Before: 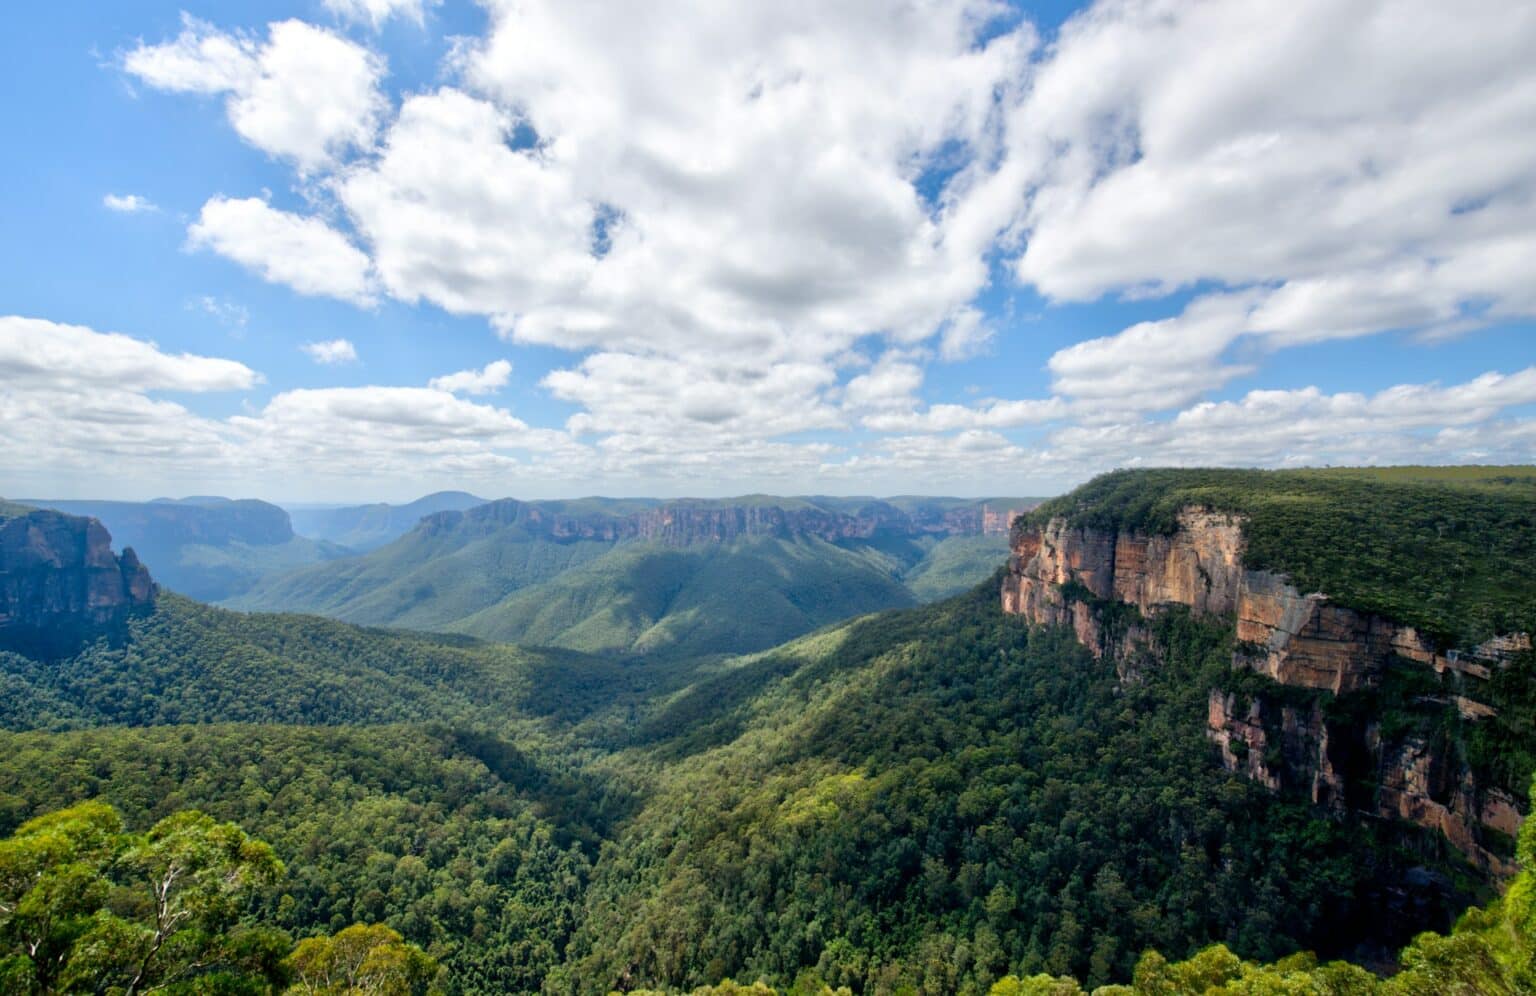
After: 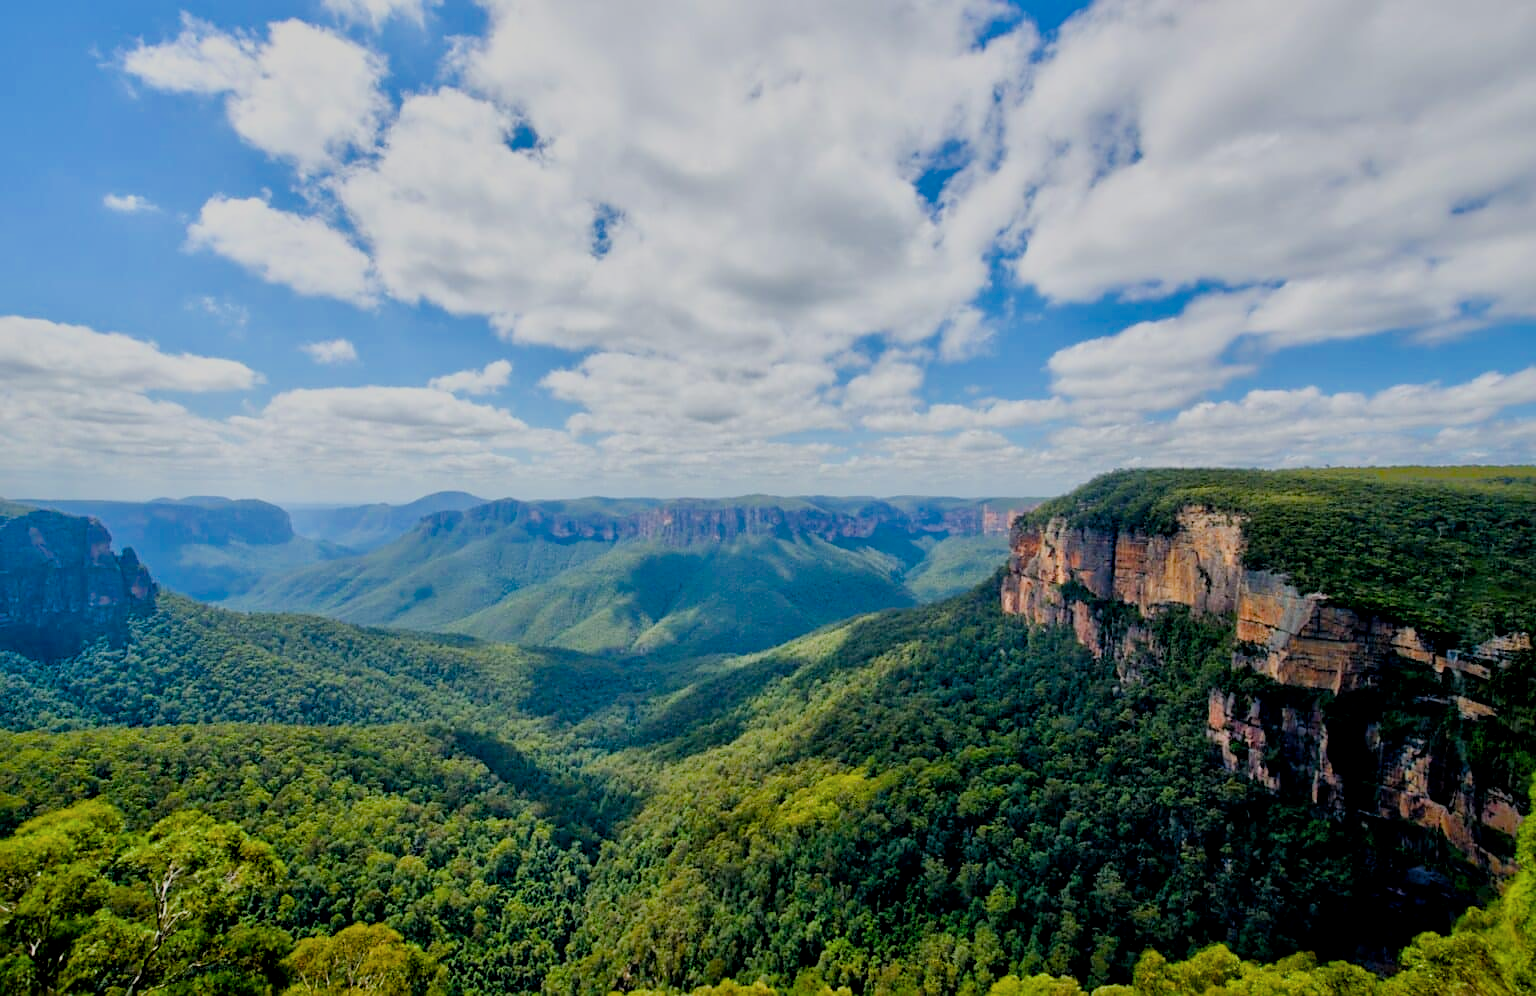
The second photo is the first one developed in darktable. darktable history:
local contrast: mode bilateral grid, contrast 26, coarseness 50, detail 123%, midtone range 0.2
sharpen: radius 1.832, amount 0.404, threshold 1.392
color balance rgb: shadows fall-off 102.645%, linear chroma grading › global chroma 9.981%, perceptual saturation grading › global saturation 27.309%, perceptual saturation grading › highlights -28.057%, perceptual saturation grading › mid-tones 15.2%, perceptual saturation grading › shadows 34.384%, mask middle-gray fulcrum 22.268%
filmic rgb: black relative exposure -8.79 EV, white relative exposure 4.98 EV, threshold 5.95 EV, target black luminance 0%, hardness 3.78, latitude 65.73%, contrast 0.829, shadows ↔ highlights balance 19.22%, color science v6 (2022), iterations of high-quality reconstruction 0, enable highlight reconstruction true
